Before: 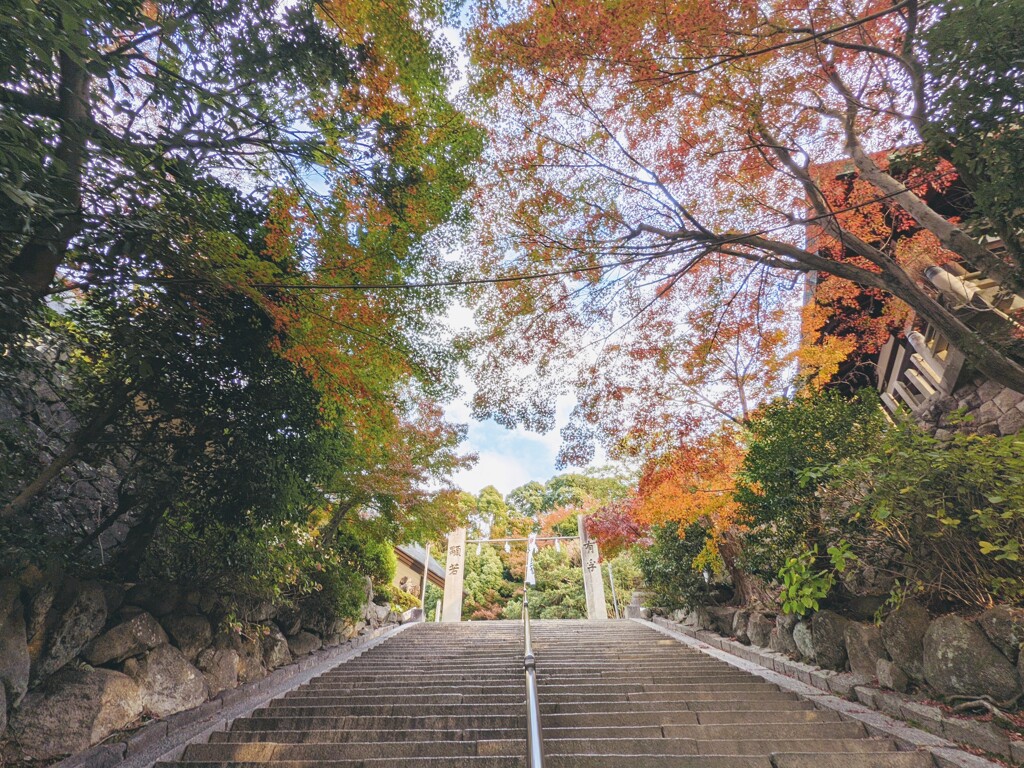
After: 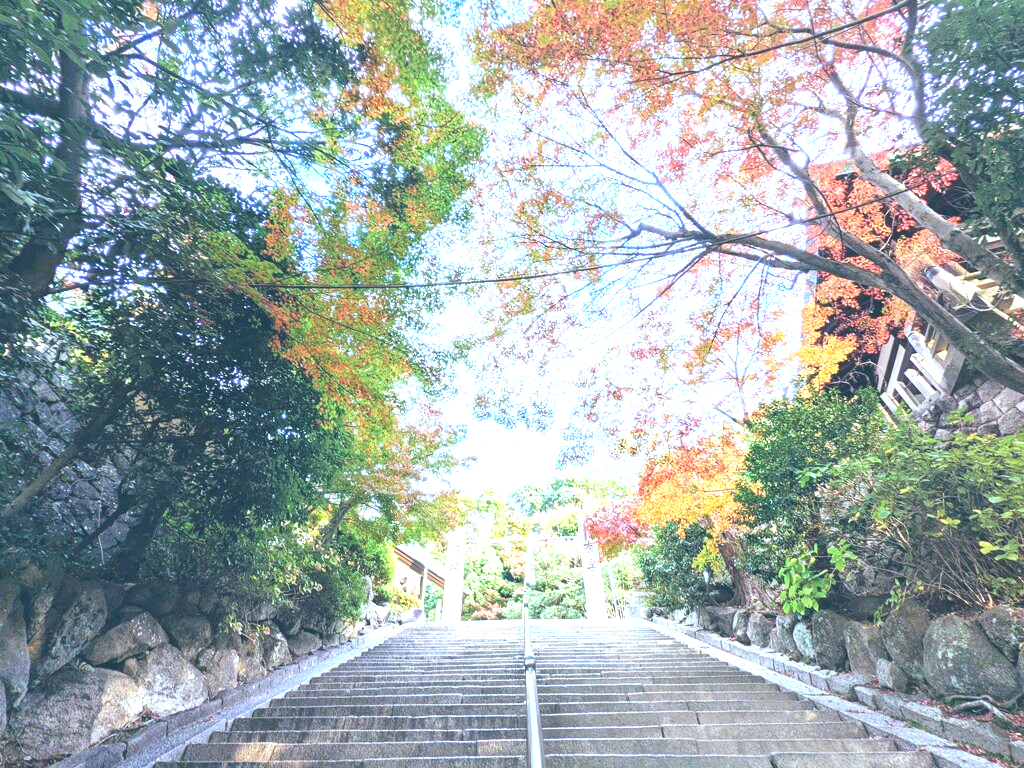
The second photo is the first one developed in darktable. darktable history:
color calibration: x 0.396, y 0.386, temperature 3669 K
exposure: black level correction 0, exposure 1.55 EV, compensate exposure bias true, compensate highlight preservation false
